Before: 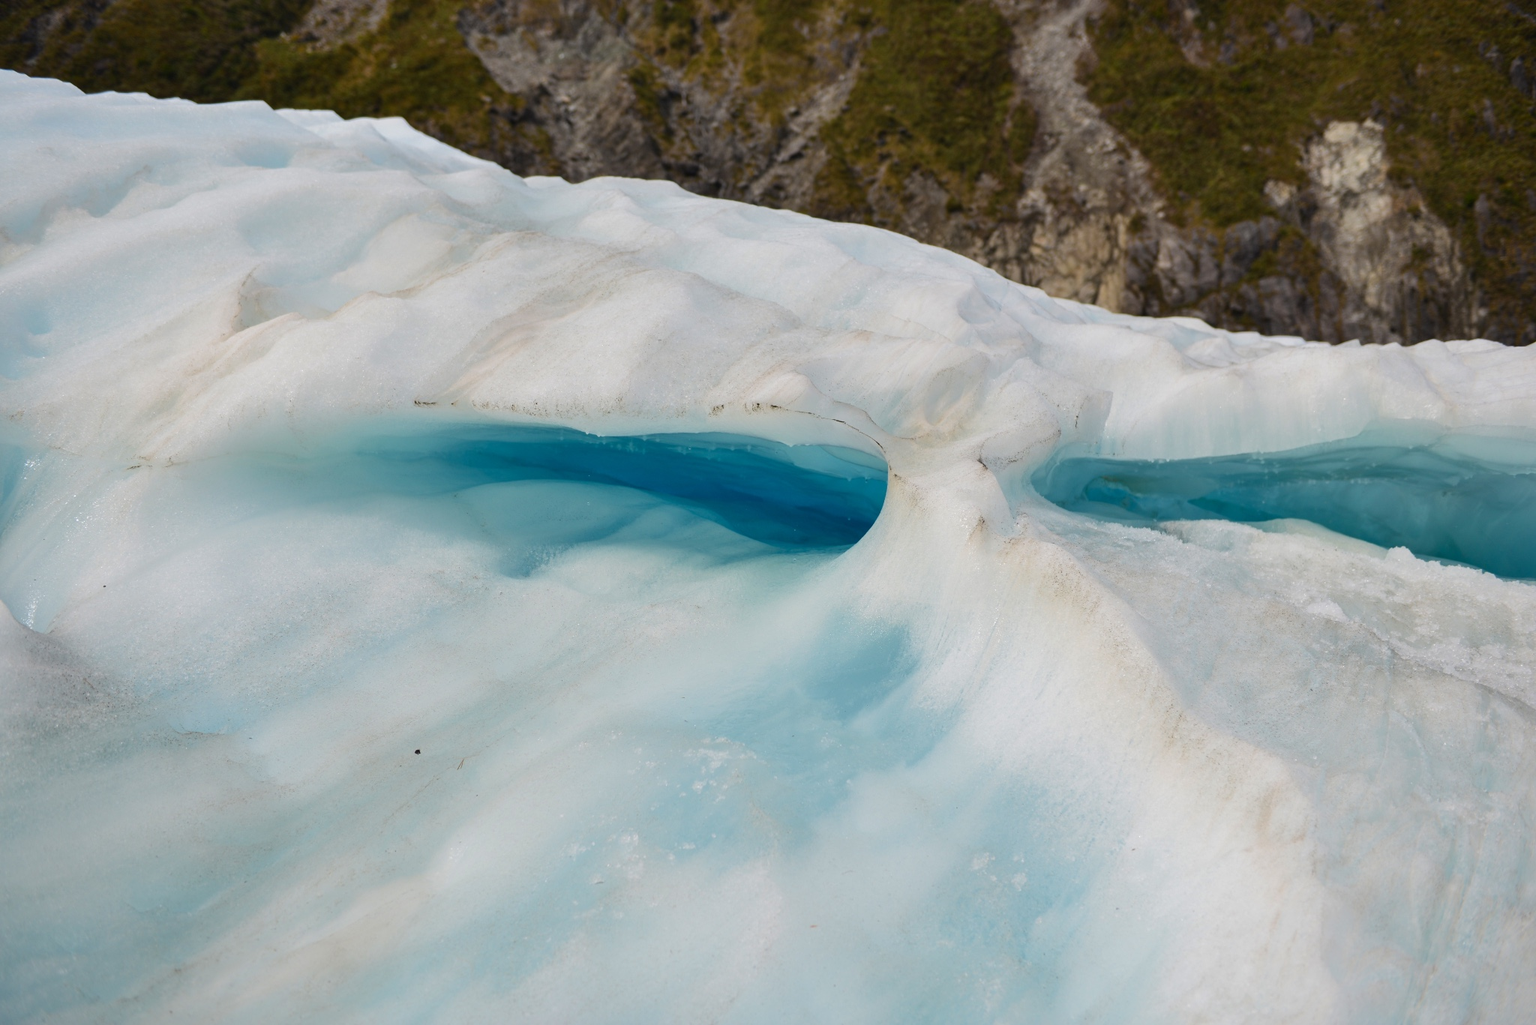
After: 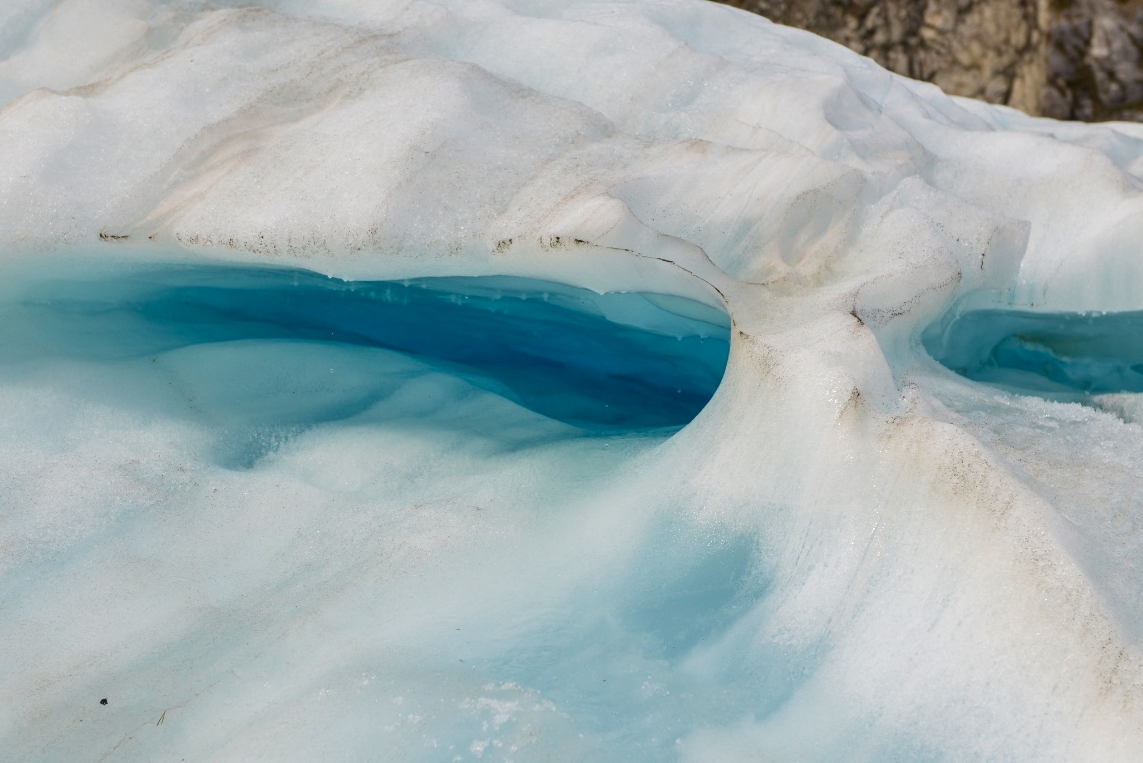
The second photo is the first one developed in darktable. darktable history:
crop and rotate: left 22.13%, top 22.054%, right 22.026%, bottom 22.102%
local contrast: on, module defaults
